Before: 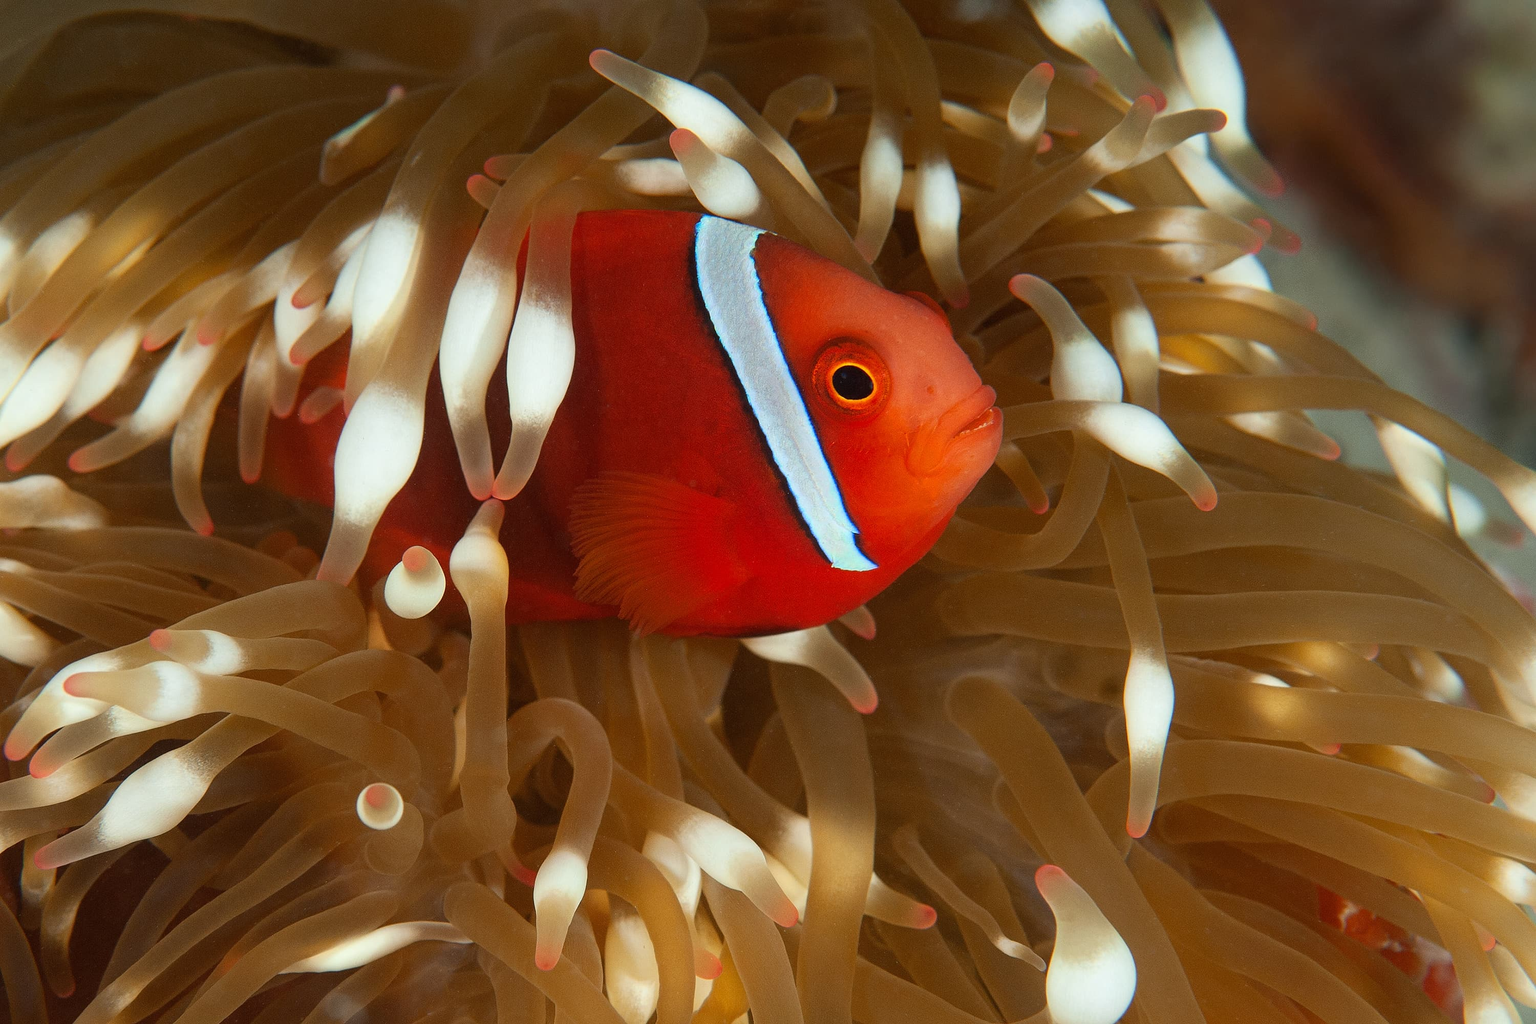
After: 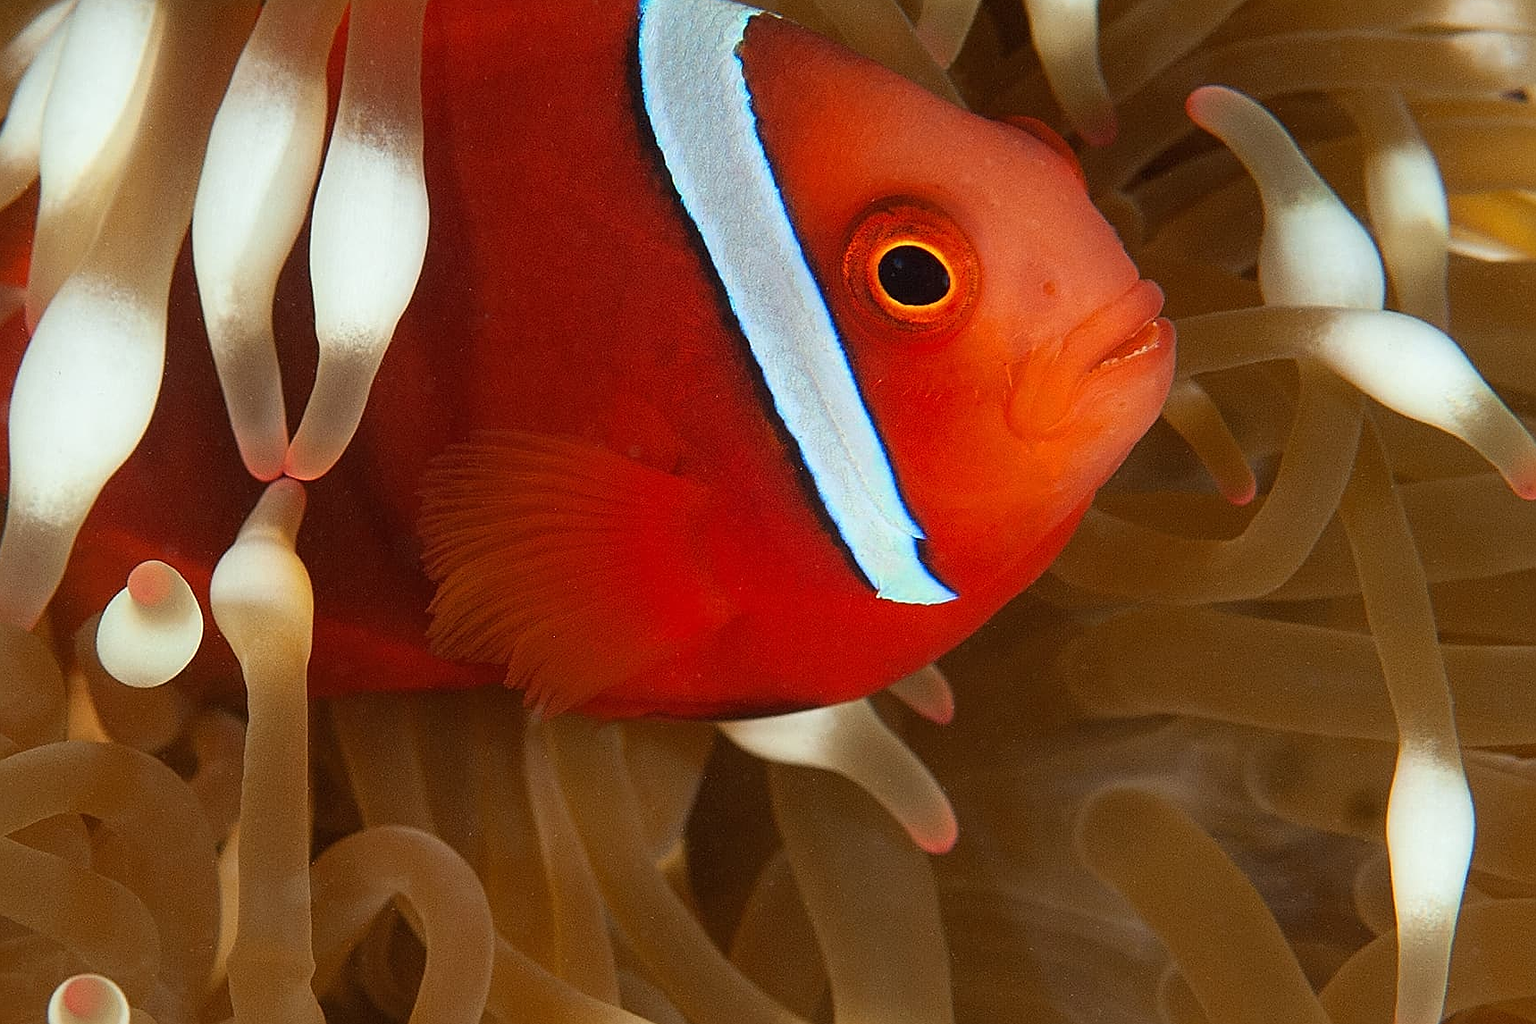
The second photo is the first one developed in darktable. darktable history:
sharpen: on, module defaults
crop: left 21.465%, top 21.974%, right 21.209%, bottom 20.7%
